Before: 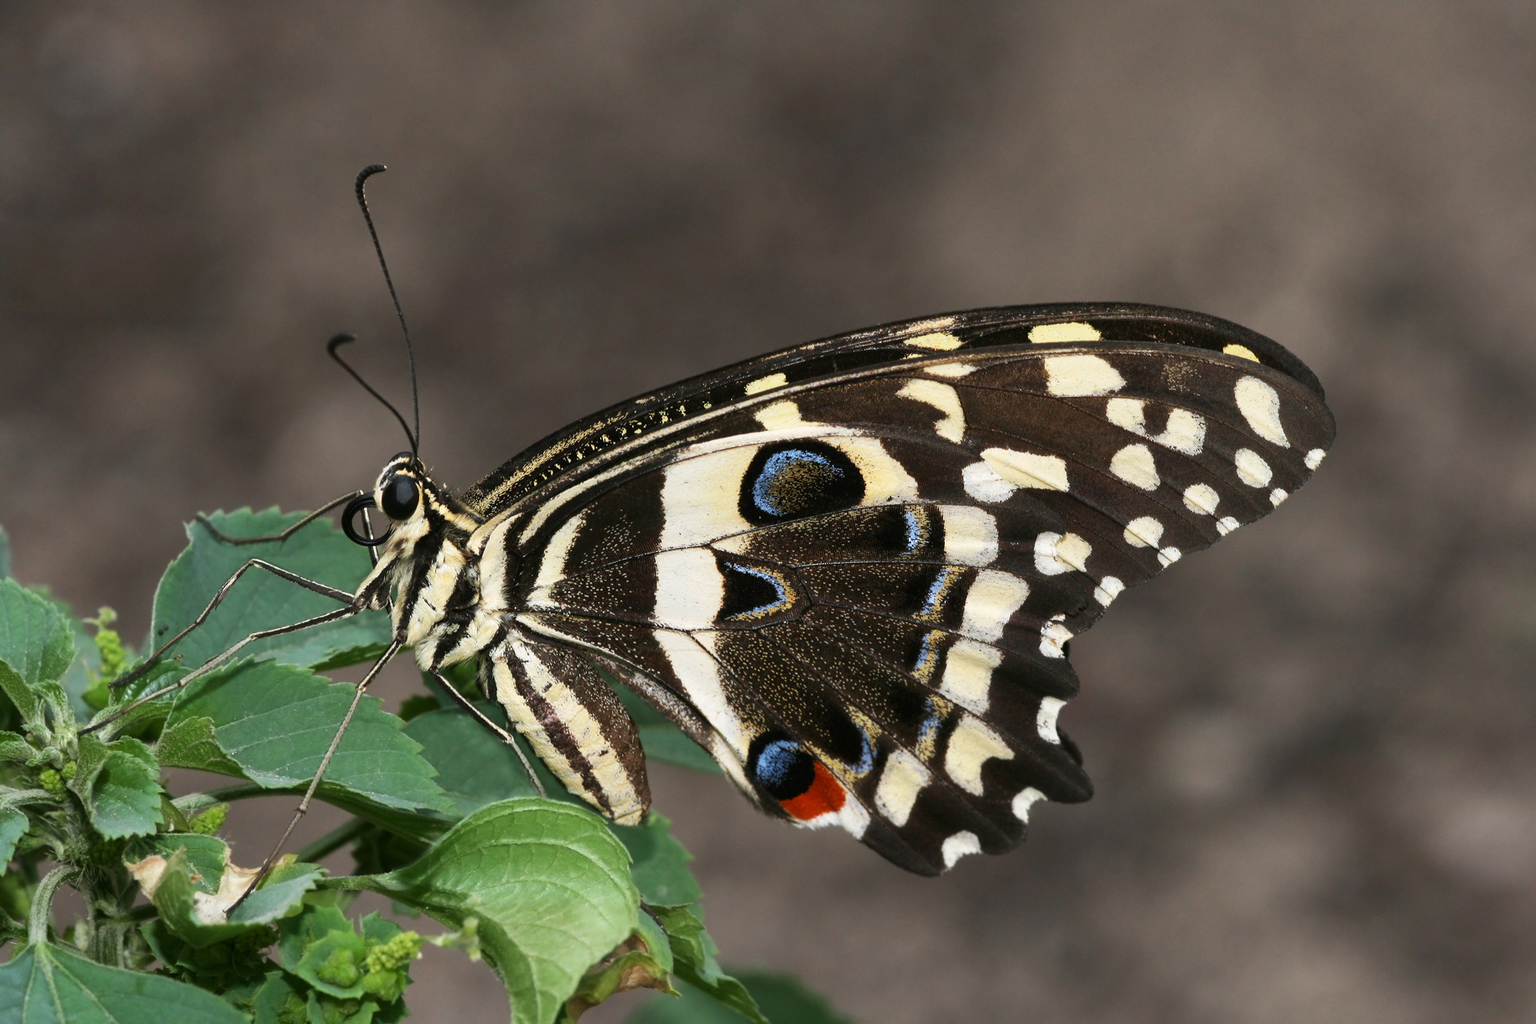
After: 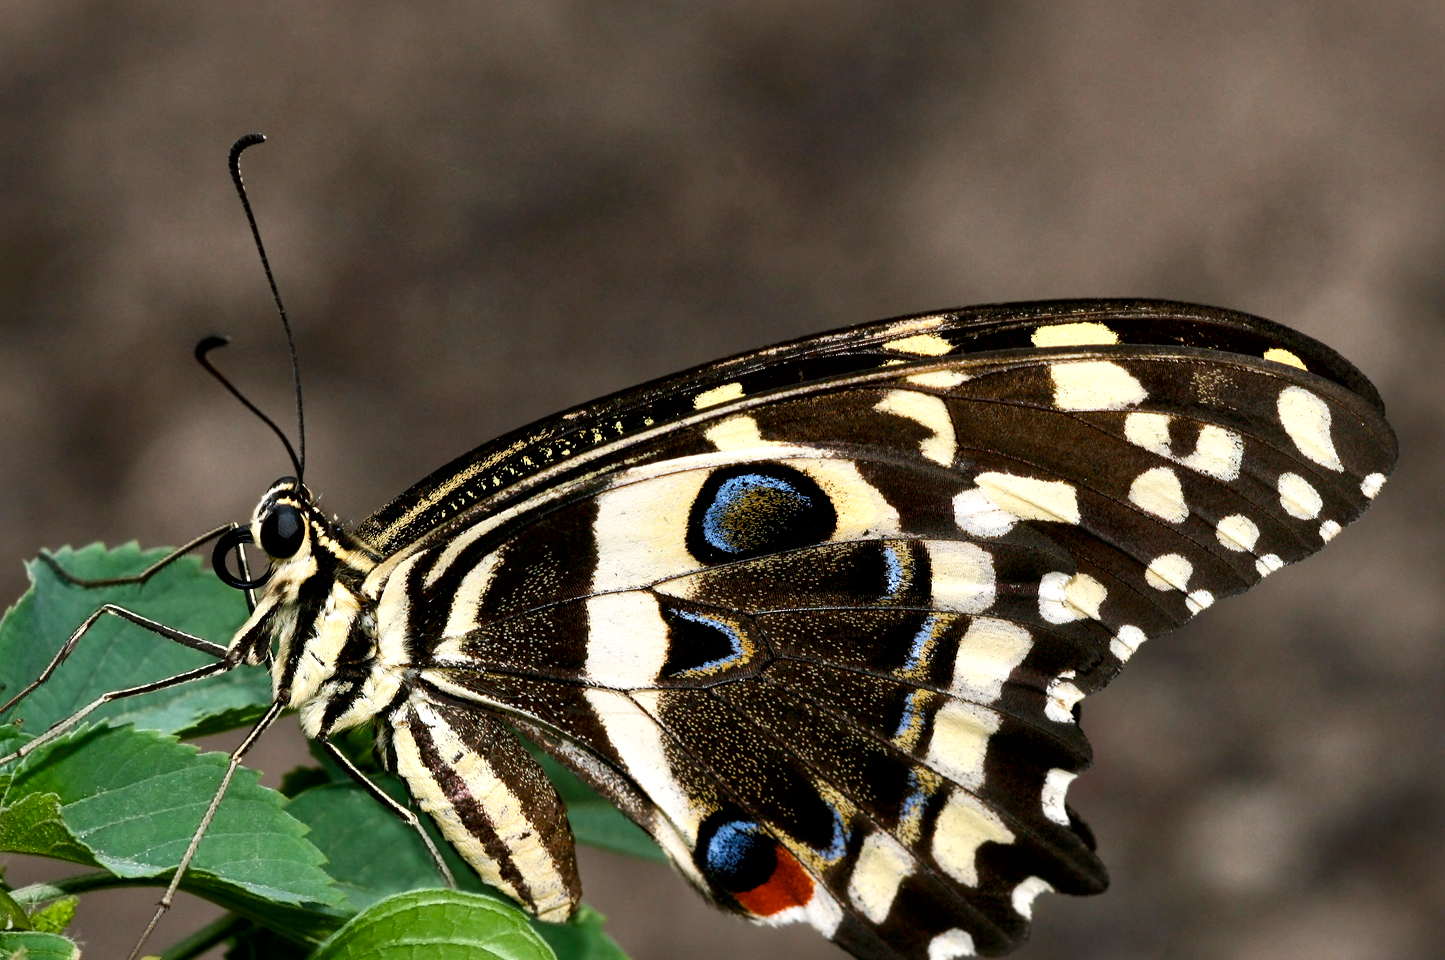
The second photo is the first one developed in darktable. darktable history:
tone curve: preserve colors none
crop and rotate: left 10.653%, top 5.094%, right 10.453%, bottom 16.211%
local contrast: mode bilateral grid, contrast 100, coarseness 100, detail 165%, midtone range 0.2
color balance rgb: highlights gain › chroma 0.227%, highlights gain › hue 331.18°, global offset › luminance -0.302%, global offset › hue 259.55°, perceptual saturation grading › global saturation 20%, perceptual saturation grading › highlights -25.592%, perceptual saturation grading › shadows 24.197%, global vibrance 25.116%, contrast 9.739%
